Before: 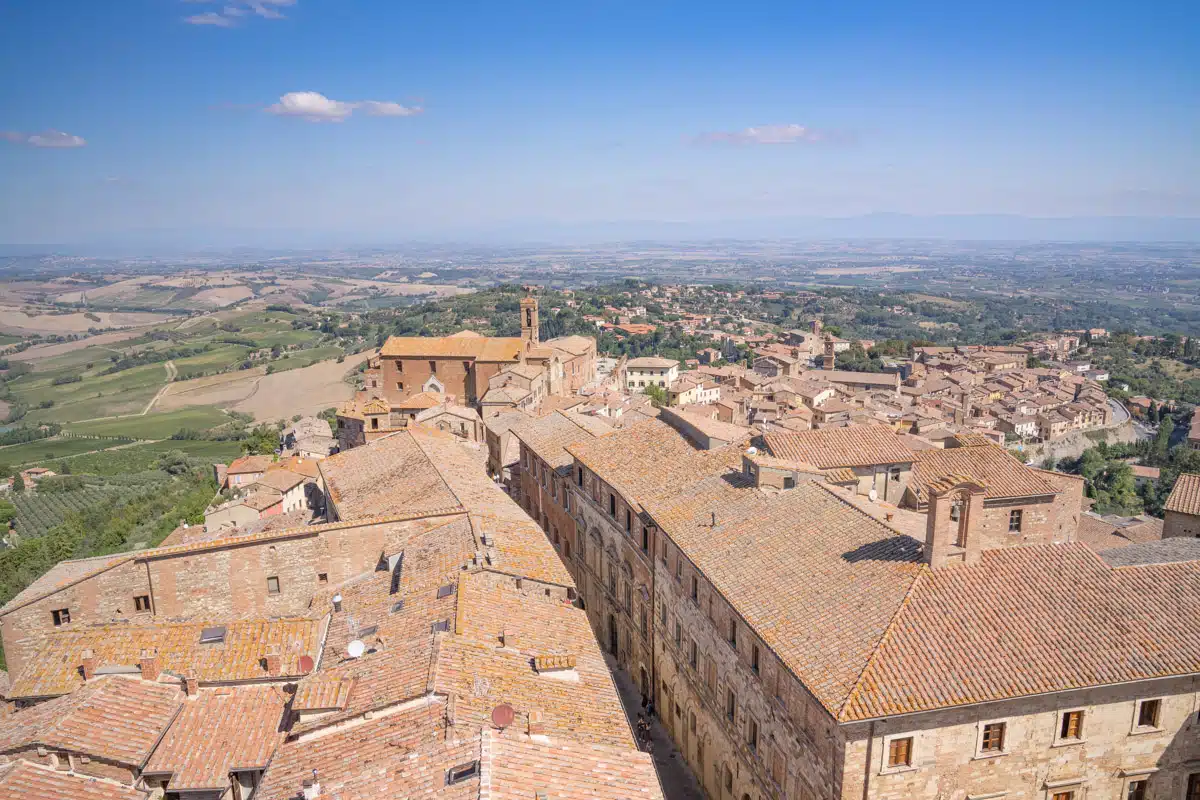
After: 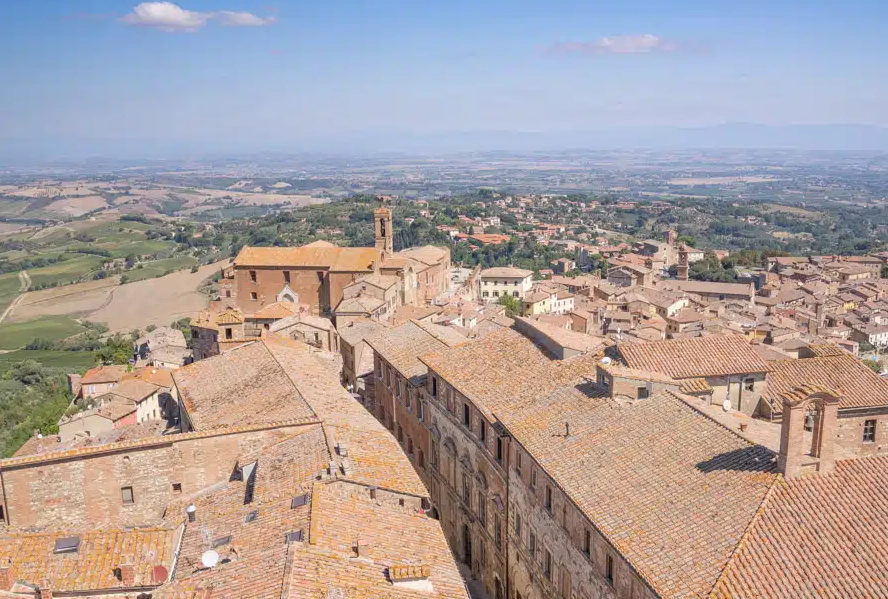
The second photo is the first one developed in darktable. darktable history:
crop and rotate: left 12.203%, top 11.329%, right 13.749%, bottom 13.741%
